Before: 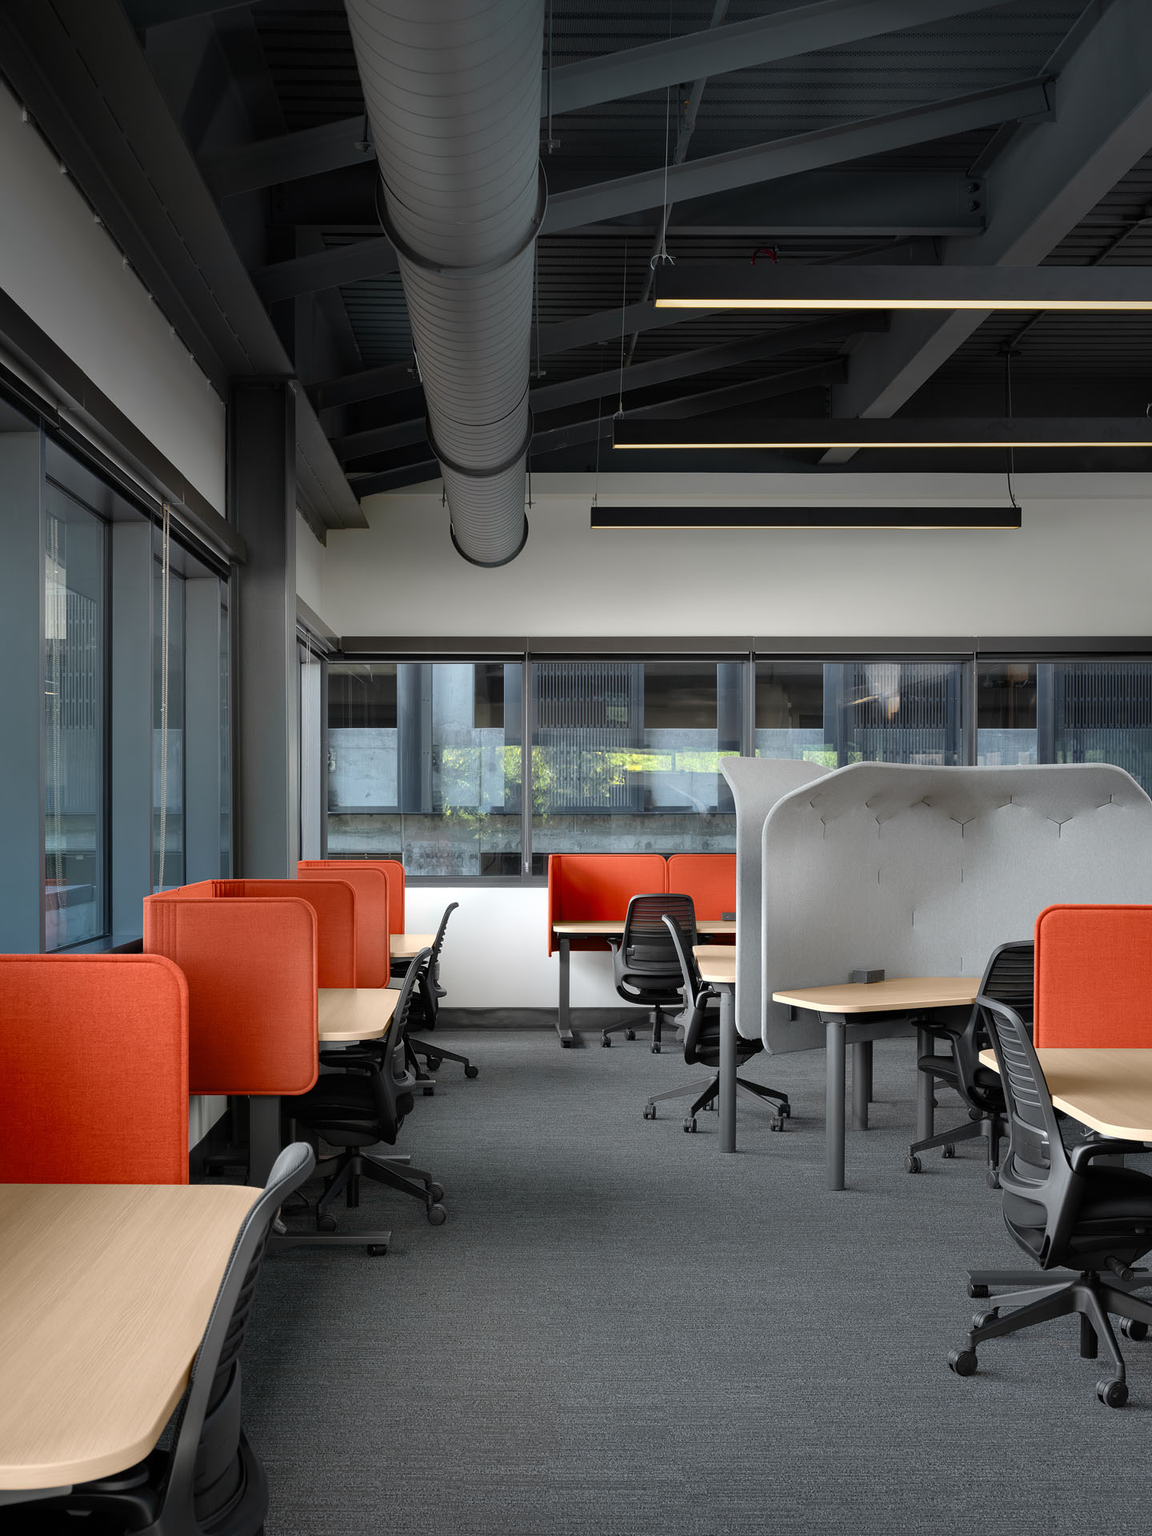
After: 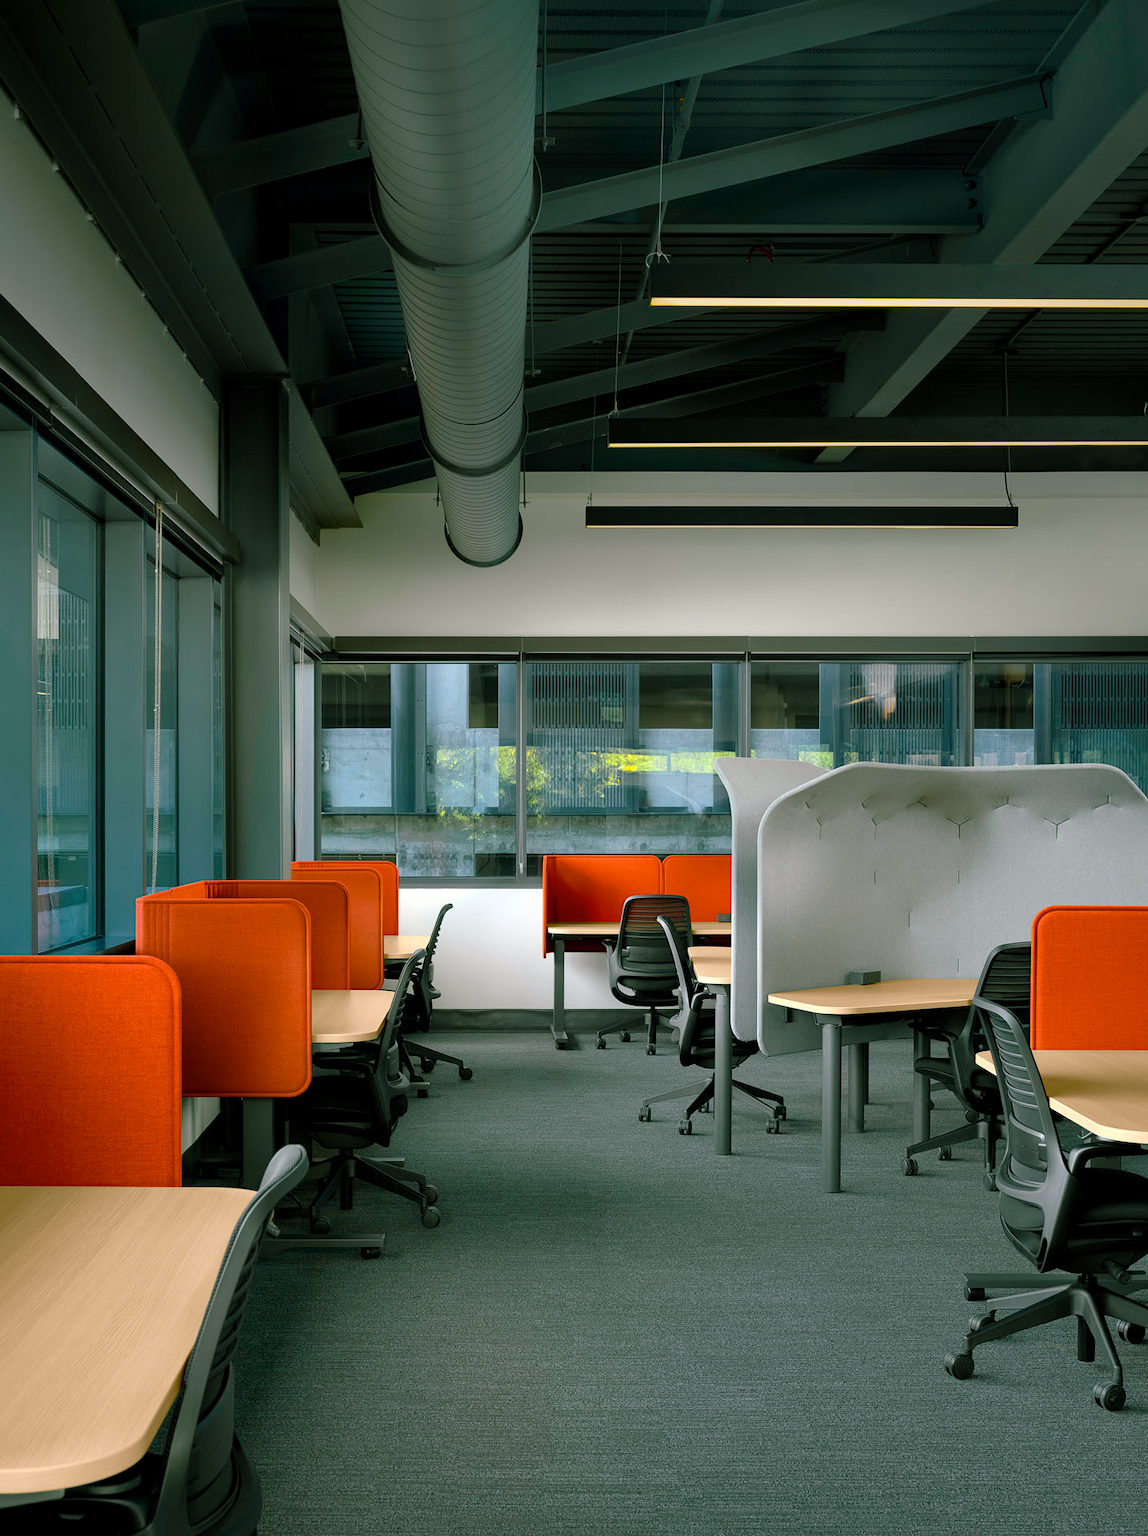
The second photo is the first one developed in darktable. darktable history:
crop and rotate: left 0.714%, top 0.217%, bottom 0.241%
color balance rgb: shadows lift › chroma 11.672%, shadows lift › hue 133.65°, power › chroma 0.325%, power › hue 23.12°, global offset › luminance -0.262%, perceptual saturation grading › global saturation 29.736%, global vibrance 25.055%
